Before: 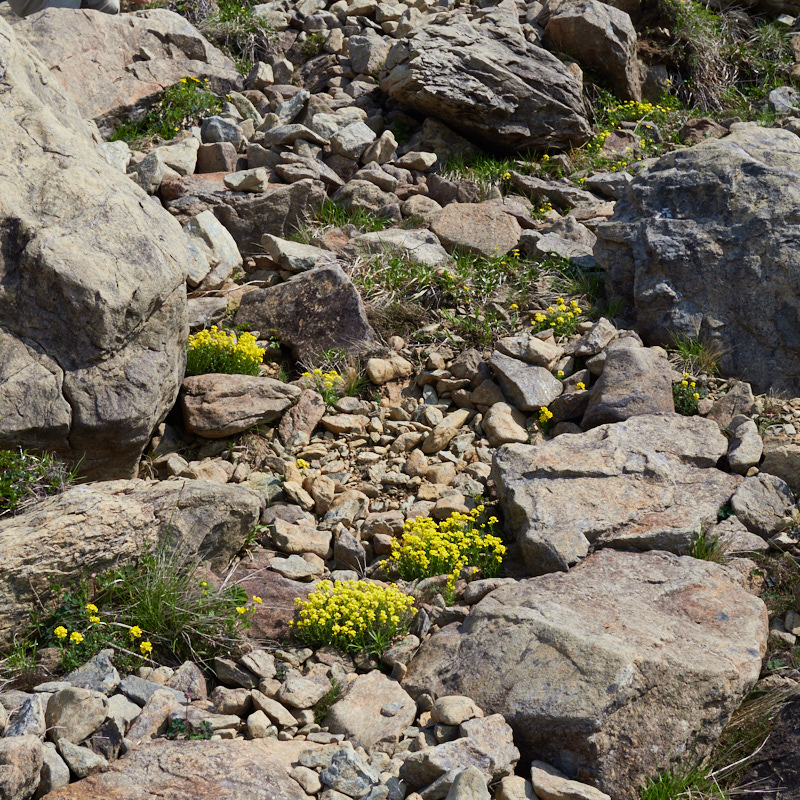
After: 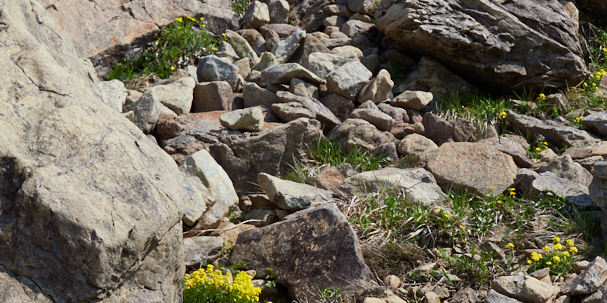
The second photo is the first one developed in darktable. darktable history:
crop: left 0.58%, top 7.627%, right 23.517%, bottom 54.453%
